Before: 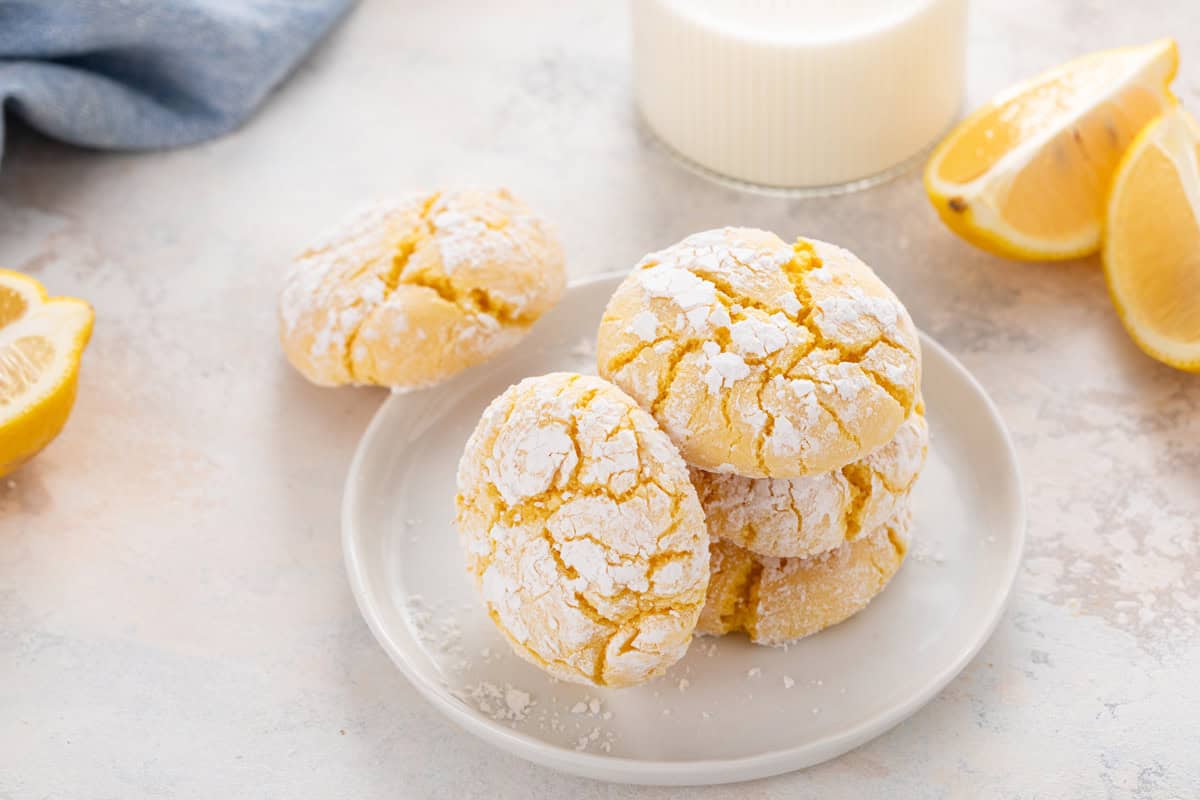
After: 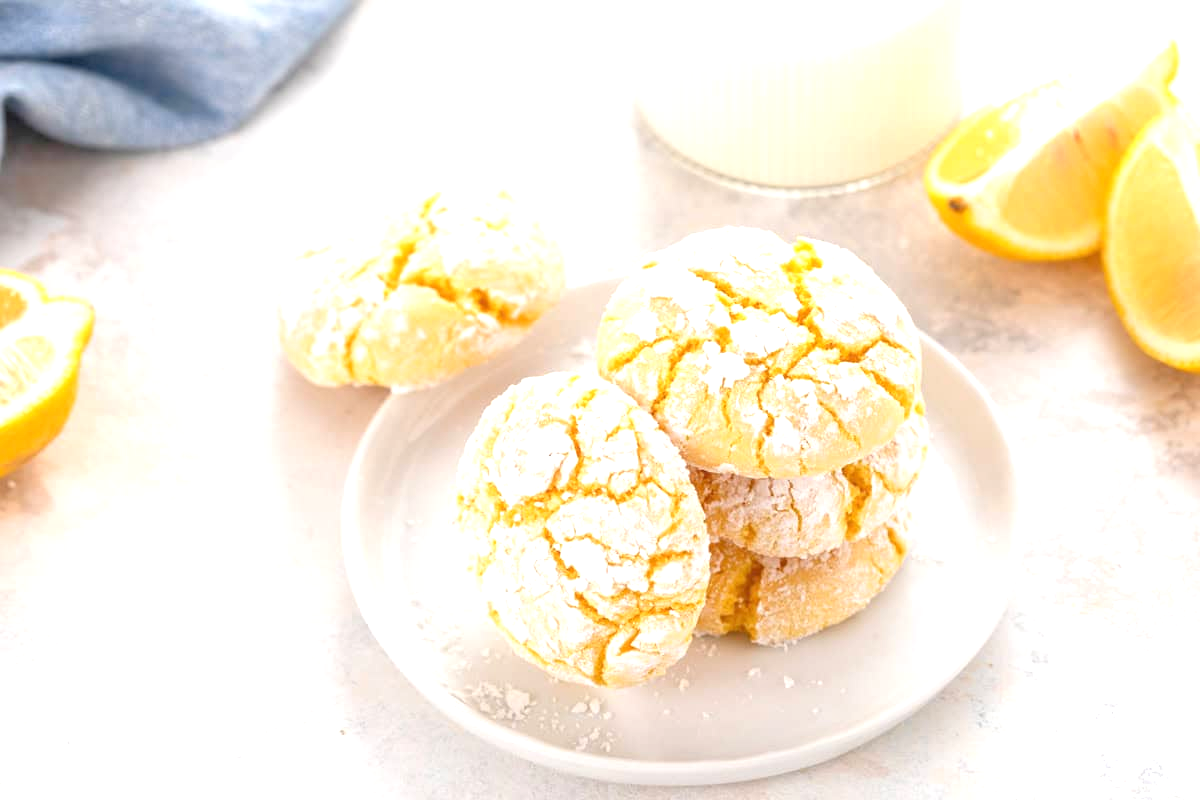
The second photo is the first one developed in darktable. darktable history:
exposure: black level correction 0, exposure 0.7 EV, compensate exposure bias true, compensate highlight preservation false
tone equalizer: -7 EV 0.15 EV, -6 EV 0.6 EV, -5 EV 1.15 EV, -4 EV 1.33 EV, -3 EV 1.15 EV, -2 EV 0.6 EV, -1 EV 0.15 EV, mask exposure compensation -0.5 EV
